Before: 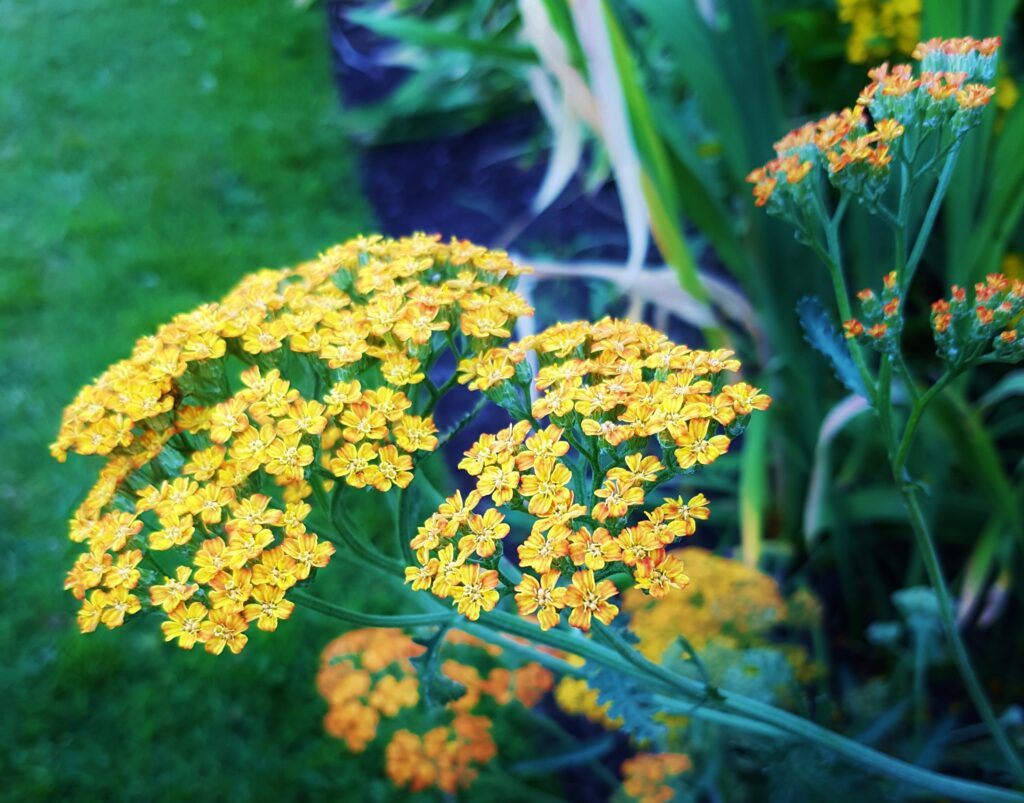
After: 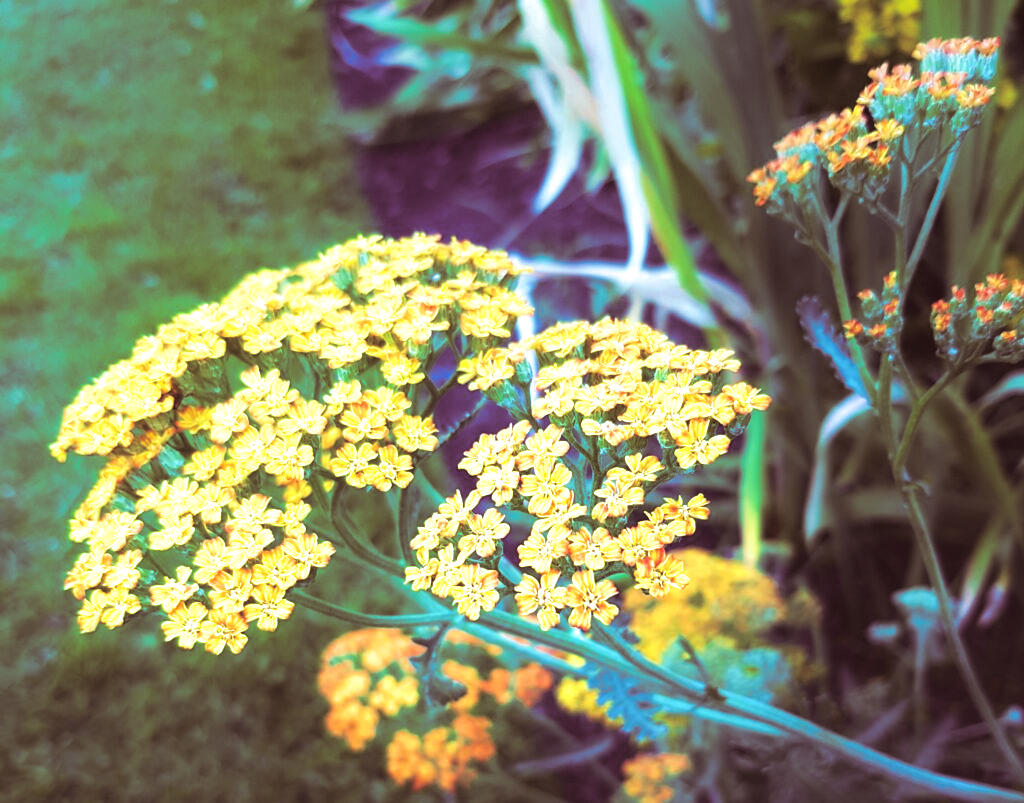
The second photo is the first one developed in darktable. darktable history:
graduated density: on, module defaults
exposure: black level correction -0.005, exposure 1.002 EV, compensate highlight preservation false
split-toning: highlights › hue 180°
